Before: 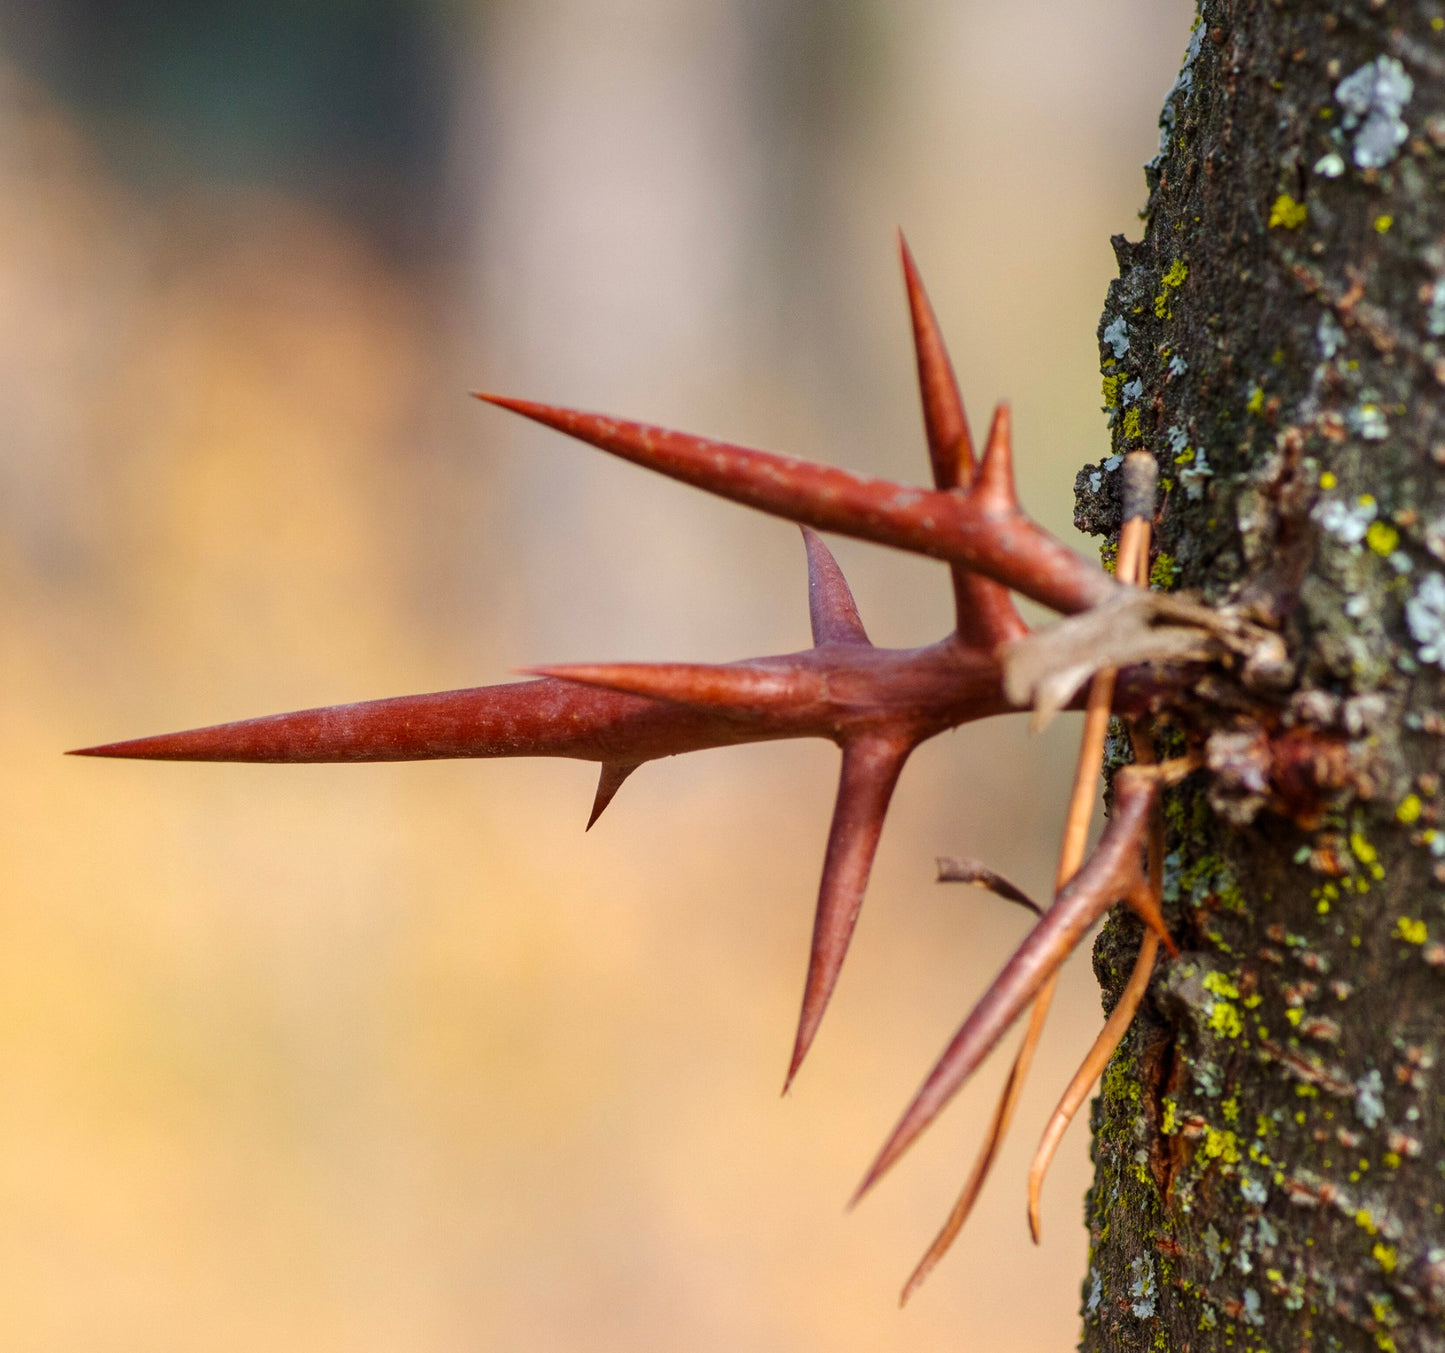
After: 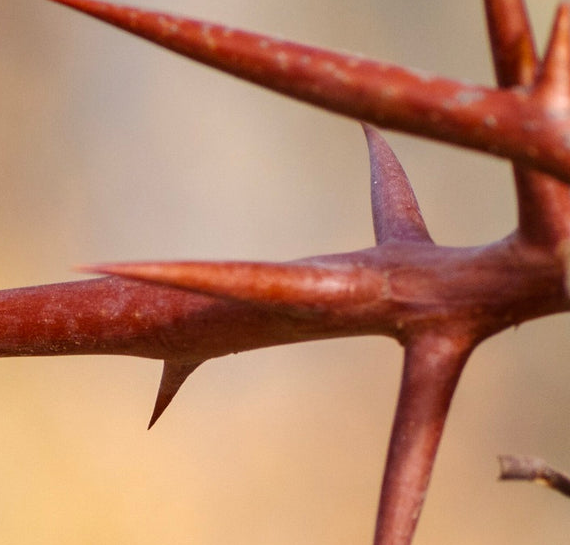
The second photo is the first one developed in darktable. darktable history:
crop: left 30.348%, top 29.721%, right 30.152%, bottom 29.974%
